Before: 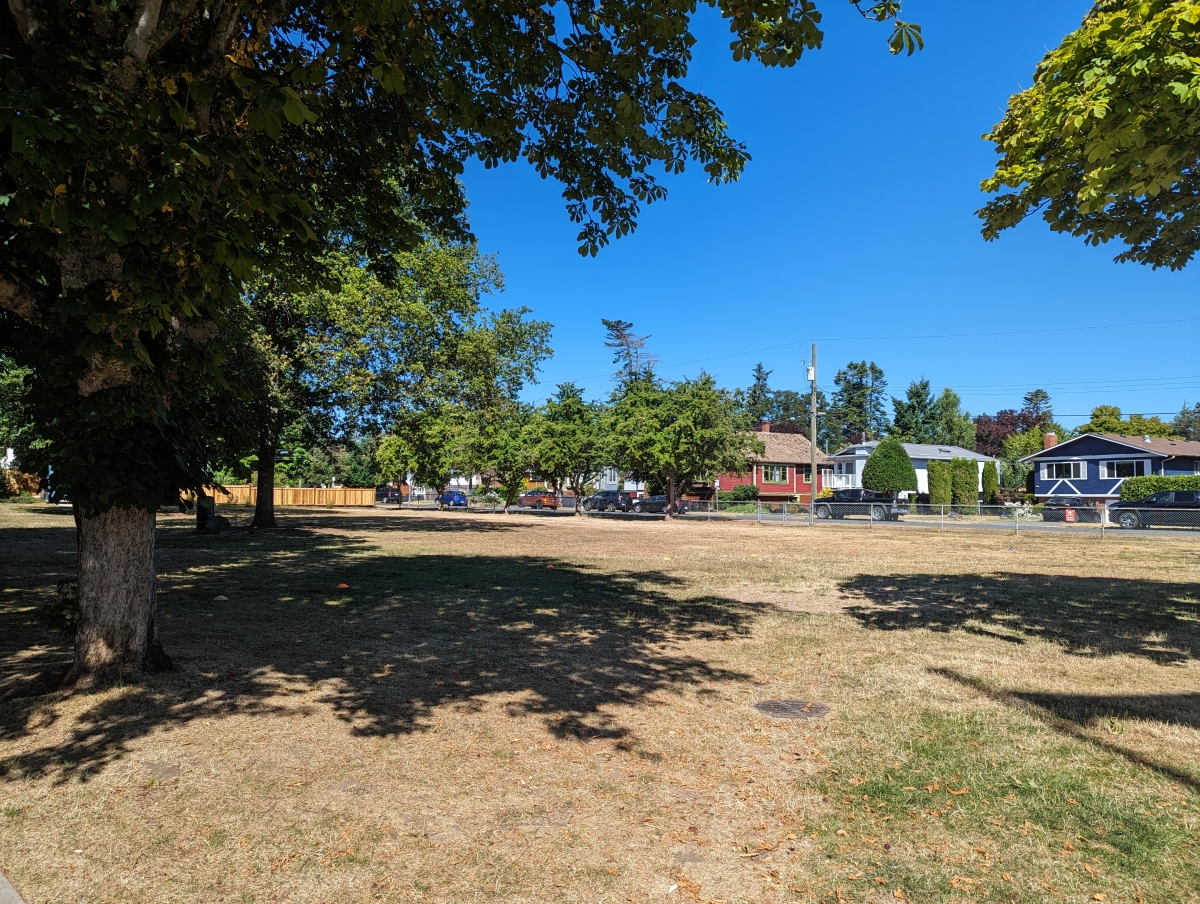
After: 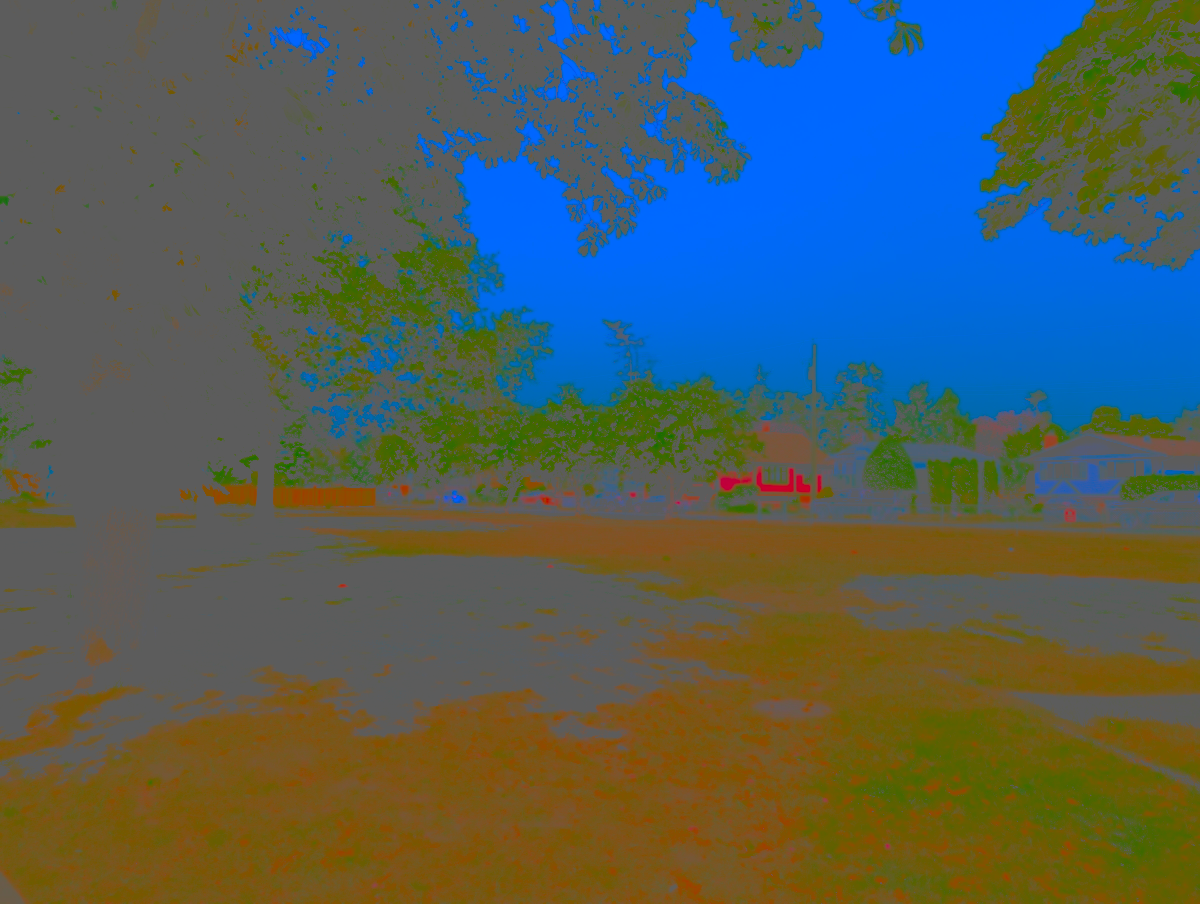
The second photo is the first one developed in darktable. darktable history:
contrast brightness saturation: contrast -0.99, brightness -0.17, saturation 0.75
filmic rgb: black relative exposure -4 EV, white relative exposure 3 EV, hardness 3.02, contrast 1.4
